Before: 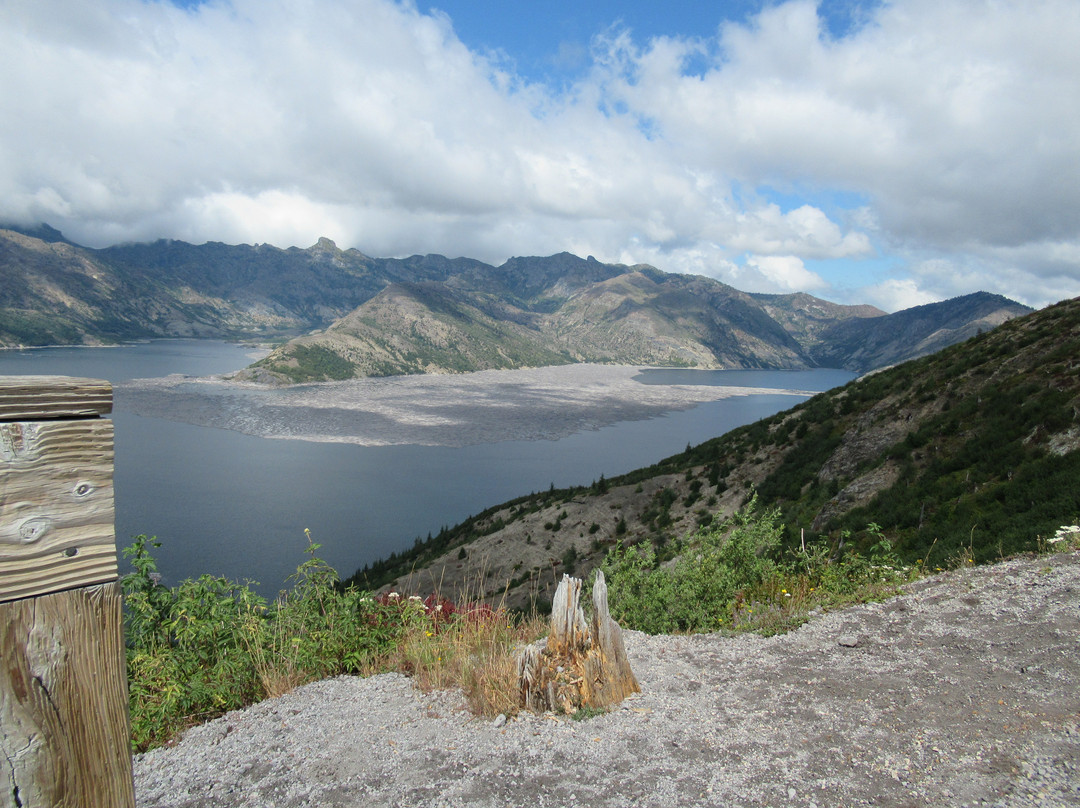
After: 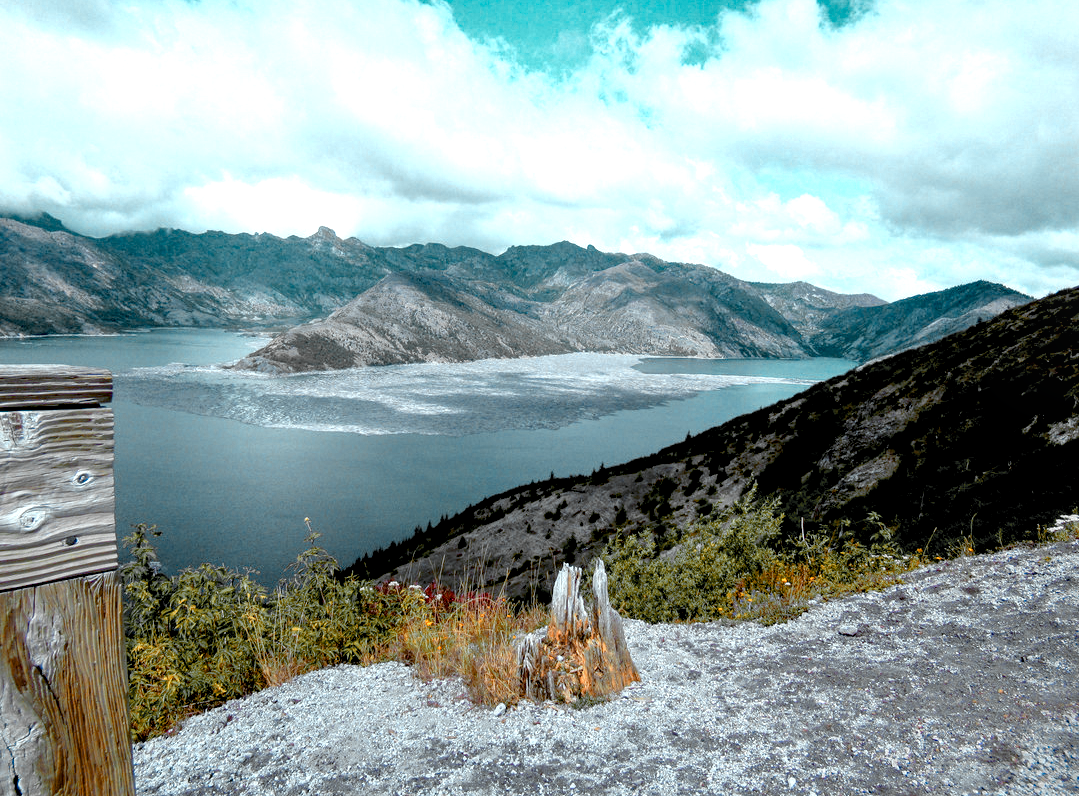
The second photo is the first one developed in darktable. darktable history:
exposure: black level correction 0.029, exposure -0.077 EV, compensate highlight preservation false
shadows and highlights: shadows 33.42, highlights -47.56, compress 49.57%, soften with gaussian
color zones: curves: ch0 [(0.009, 0.528) (0.136, 0.6) (0.255, 0.586) (0.39, 0.528) (0.522, 0.584) (0.686, 0.736) (0.849, 0.561)]; ch1 [(0.045, 0.781) (0.14, 0.416) (0.257, 0.695) (0.442, 0.032) (0.738, 0.338) (0.818, 0.632) (0.891, 0.741) (1, 0.704)]; ch2 [(0, 0.667) (0.141, 0.52) (0.26, 0.37) (0.474, 0.432) (0.743, 0.286)]
crop: top 1.411%, right 0.02%
color balance rgb: shadows lift › chroma 3.075%, shadows lift › hue 280.27°, power › hue 63.17°, perceptual saturation grading › global saturation 19.474%, global vibrance 20%
base curve: preserve colors none
color correction: highlights a* -9.4, highlights b* -23.69
local contrast: on, module defaults
